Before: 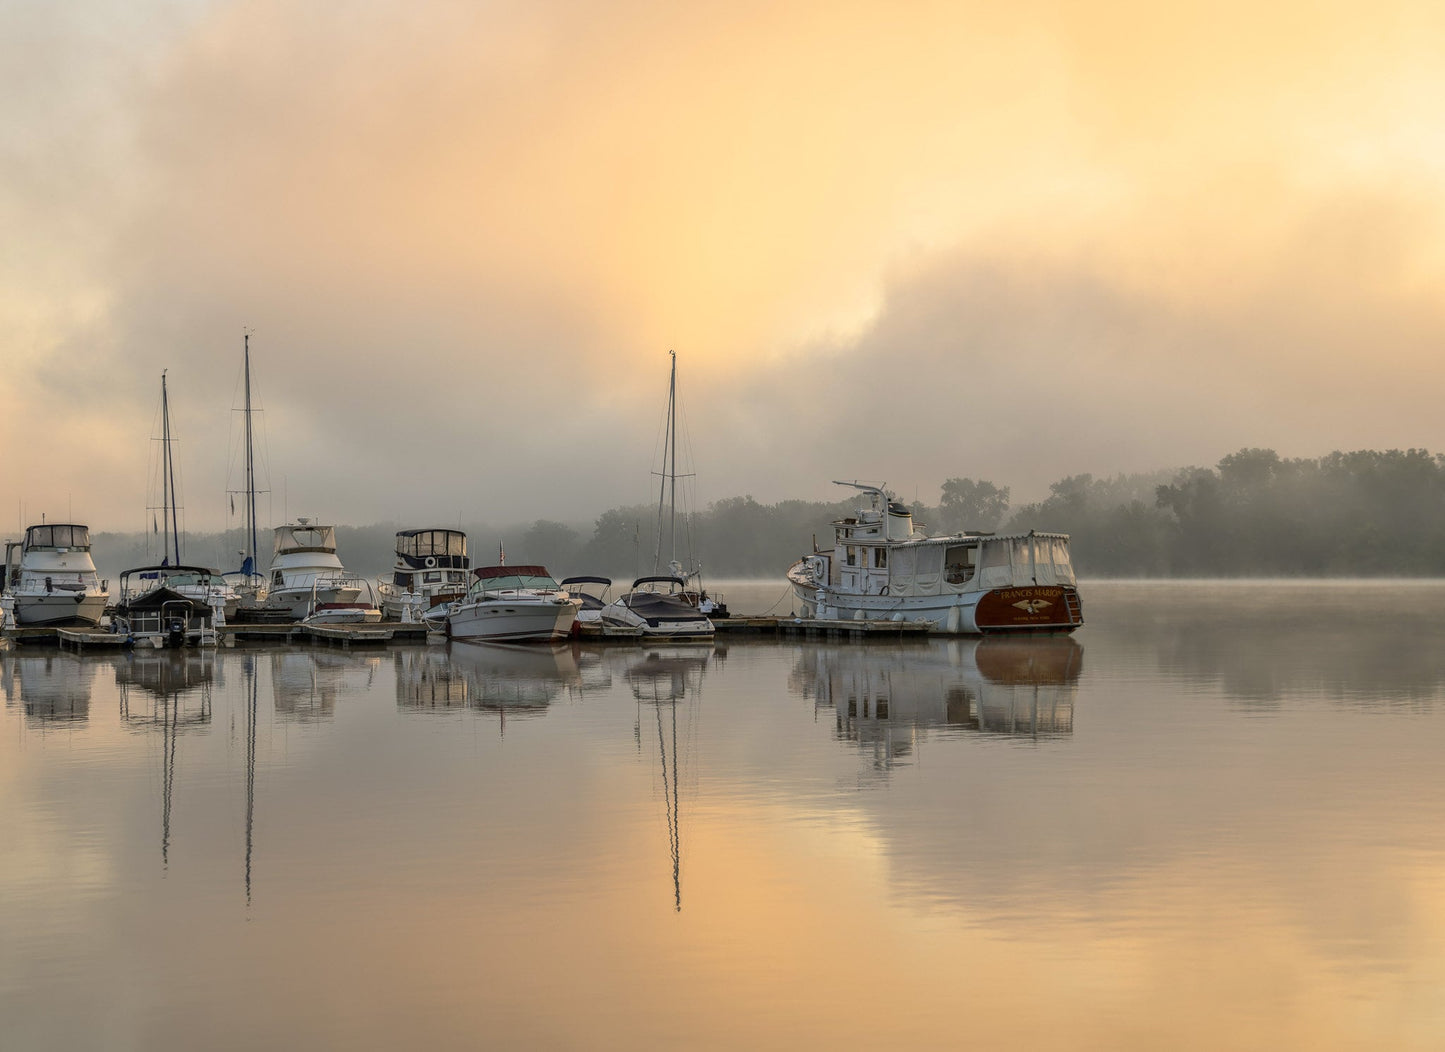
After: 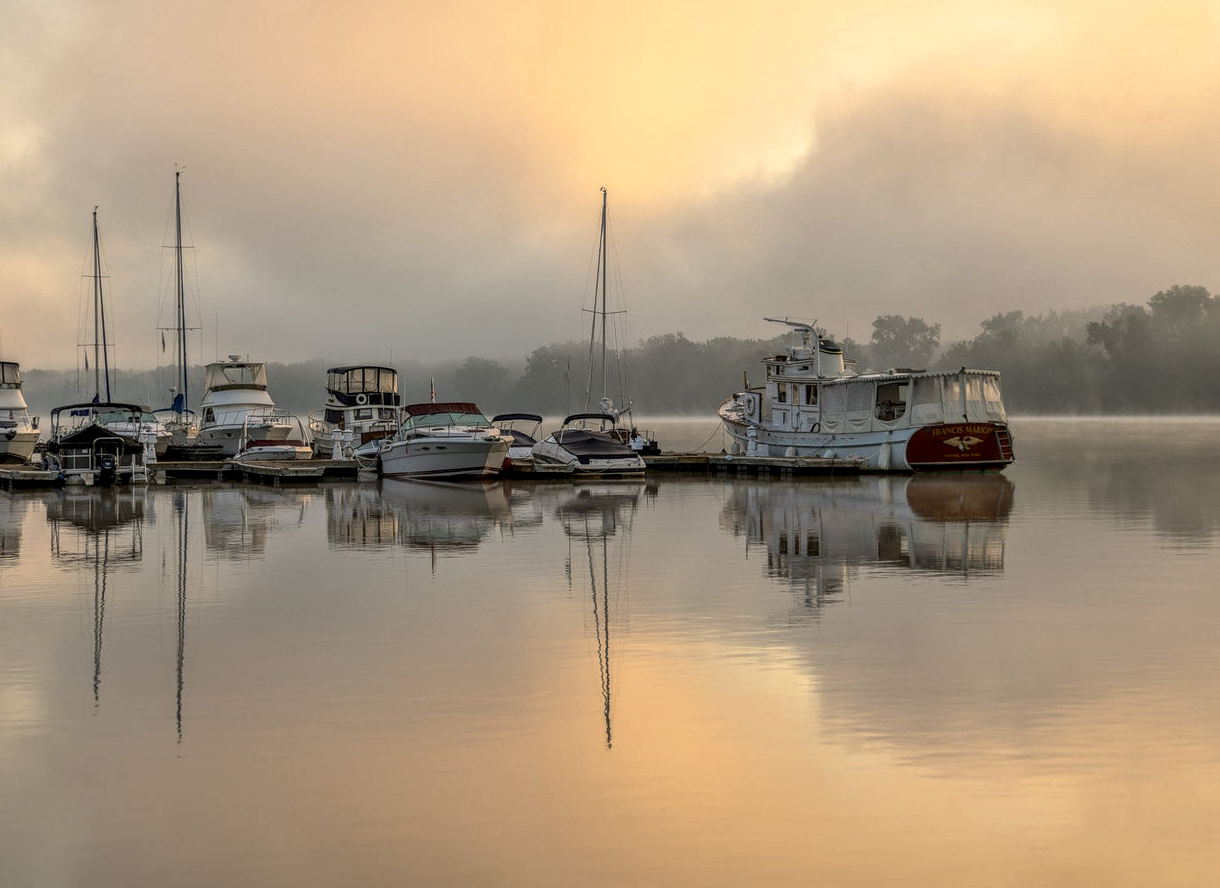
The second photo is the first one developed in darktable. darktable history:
crop and rotate: left 4.842%, top 15.51%, right 10.668%
local contrast: detail 130%
